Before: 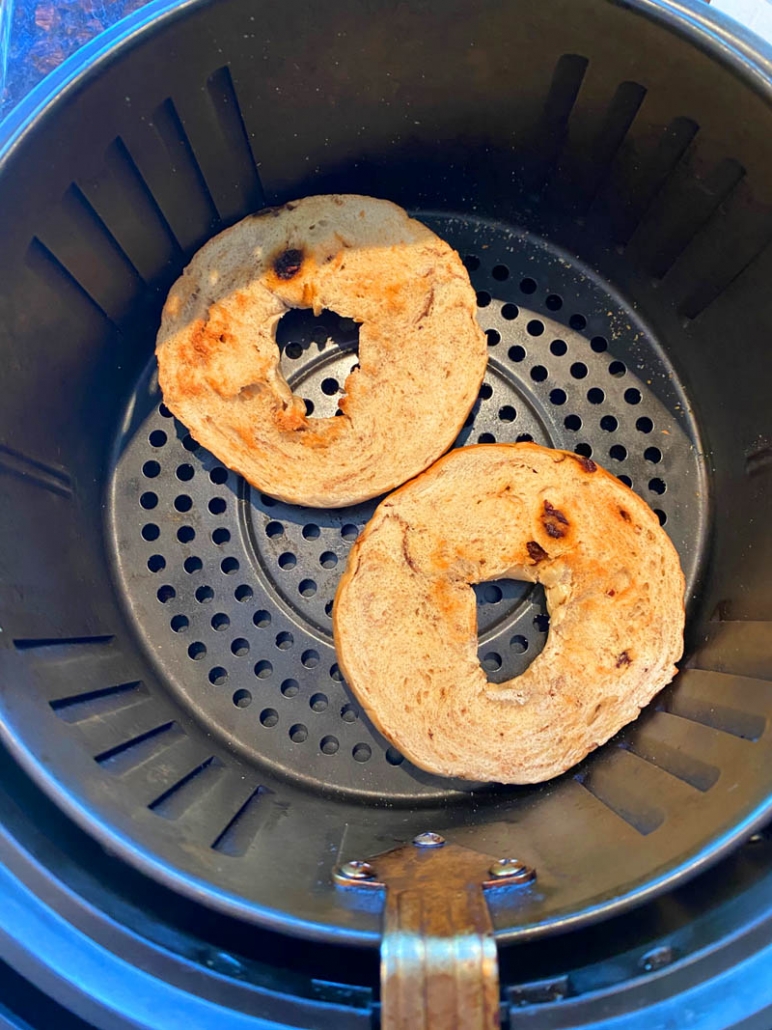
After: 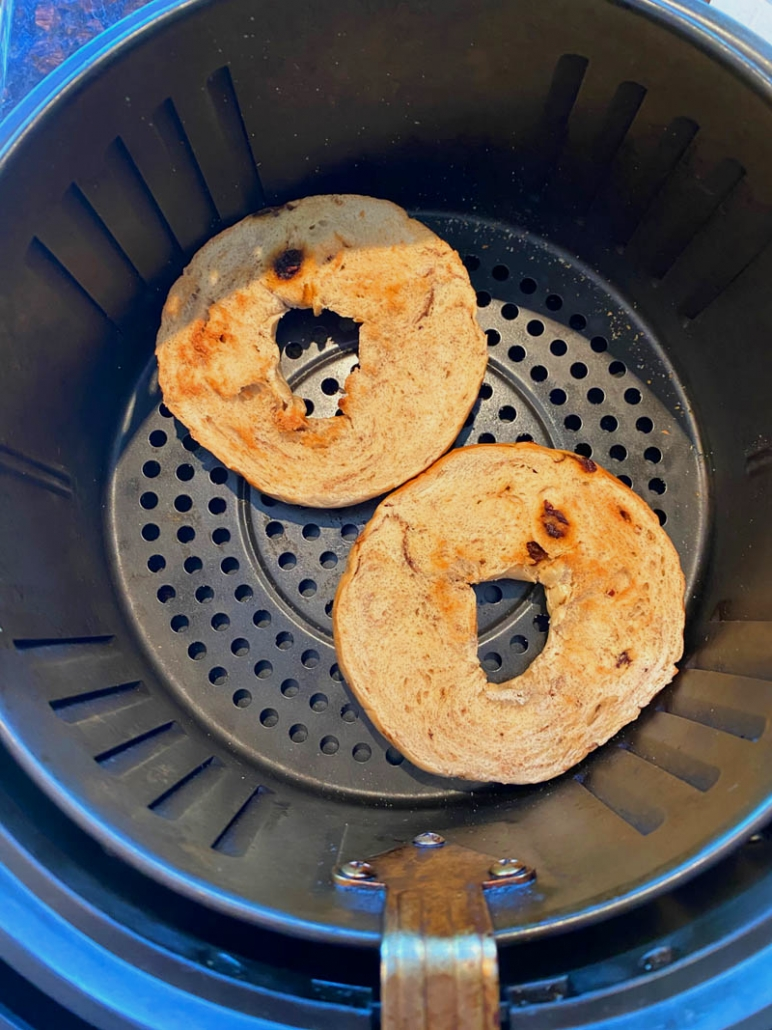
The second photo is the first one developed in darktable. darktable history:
exposure: exposure -0.212 EV, compensate highlight preservation false
